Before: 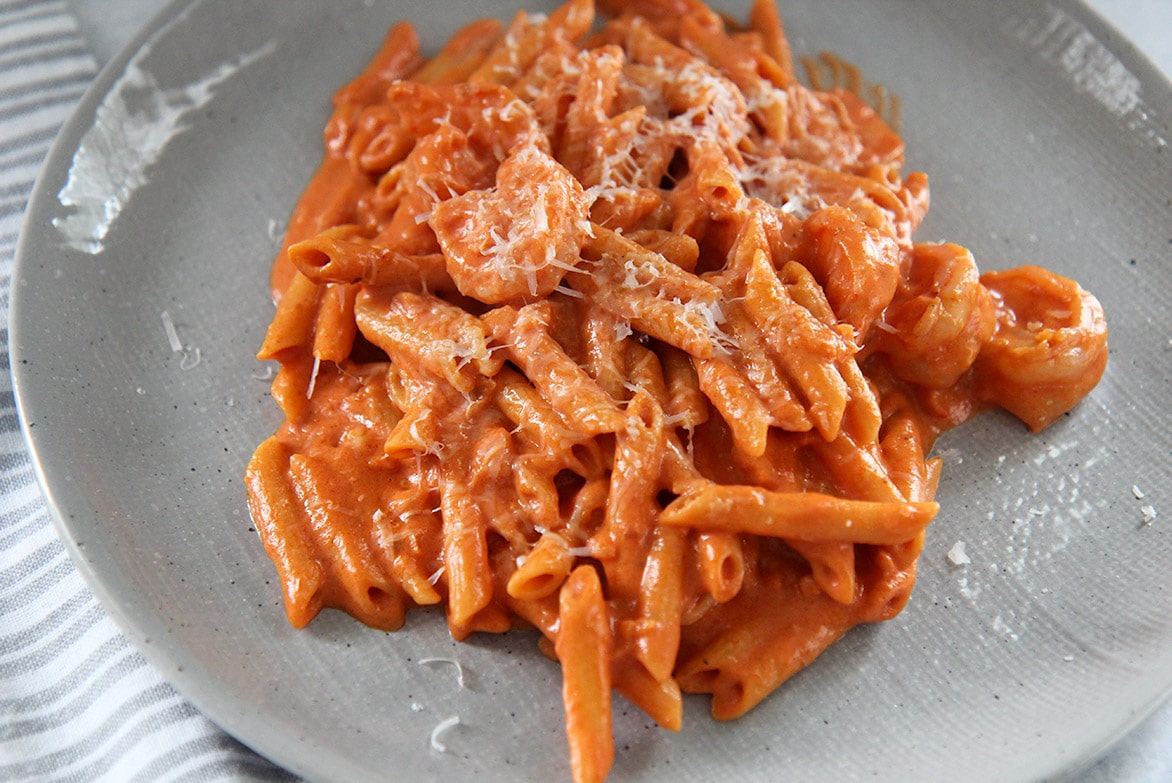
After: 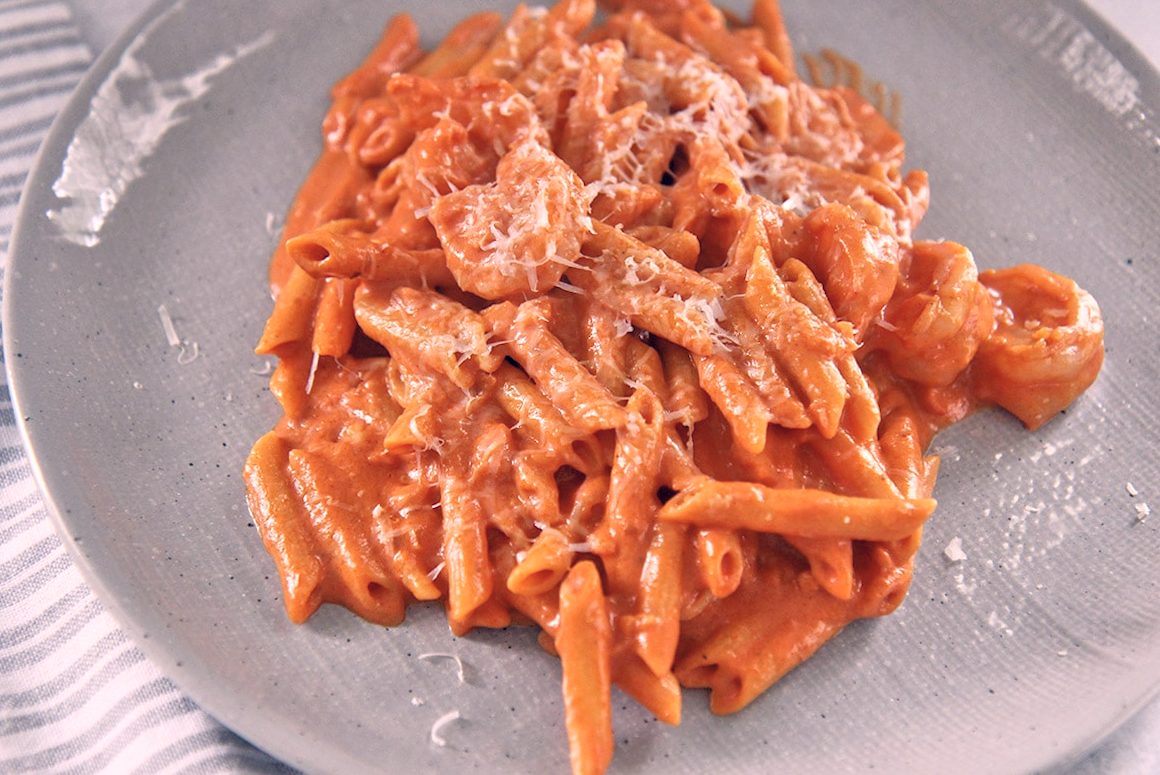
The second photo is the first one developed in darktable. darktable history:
rotate and perspective: rotation 0.174°, lens shift (vertical) 0.013, lens shift (horizontal) 0.019, shear 0.001, automatic cropping original format, crop left 0.007, crop right 0.991, crop top 0.016, crop bottom 0.997
white balance: emerald 1
color correction: highlights a* 14.46, highlights b* 5.85, shadows a* -5.53, shadows b* -15.24, saturation 0.85
local contrast: highlights 61%, shadows 106%, detail 107%, midtone range 0.529
tone equalizer: -7 EV 0.15 EV, -6 EV 0.6 EV, -5 EV 1.15 EV, -4 EV 1.33 EV, -3 EV 1.15 EV, -2 EV 0.6 EV, -1 EV 0.15 EV, mask exposure compensation -0.5 EV
